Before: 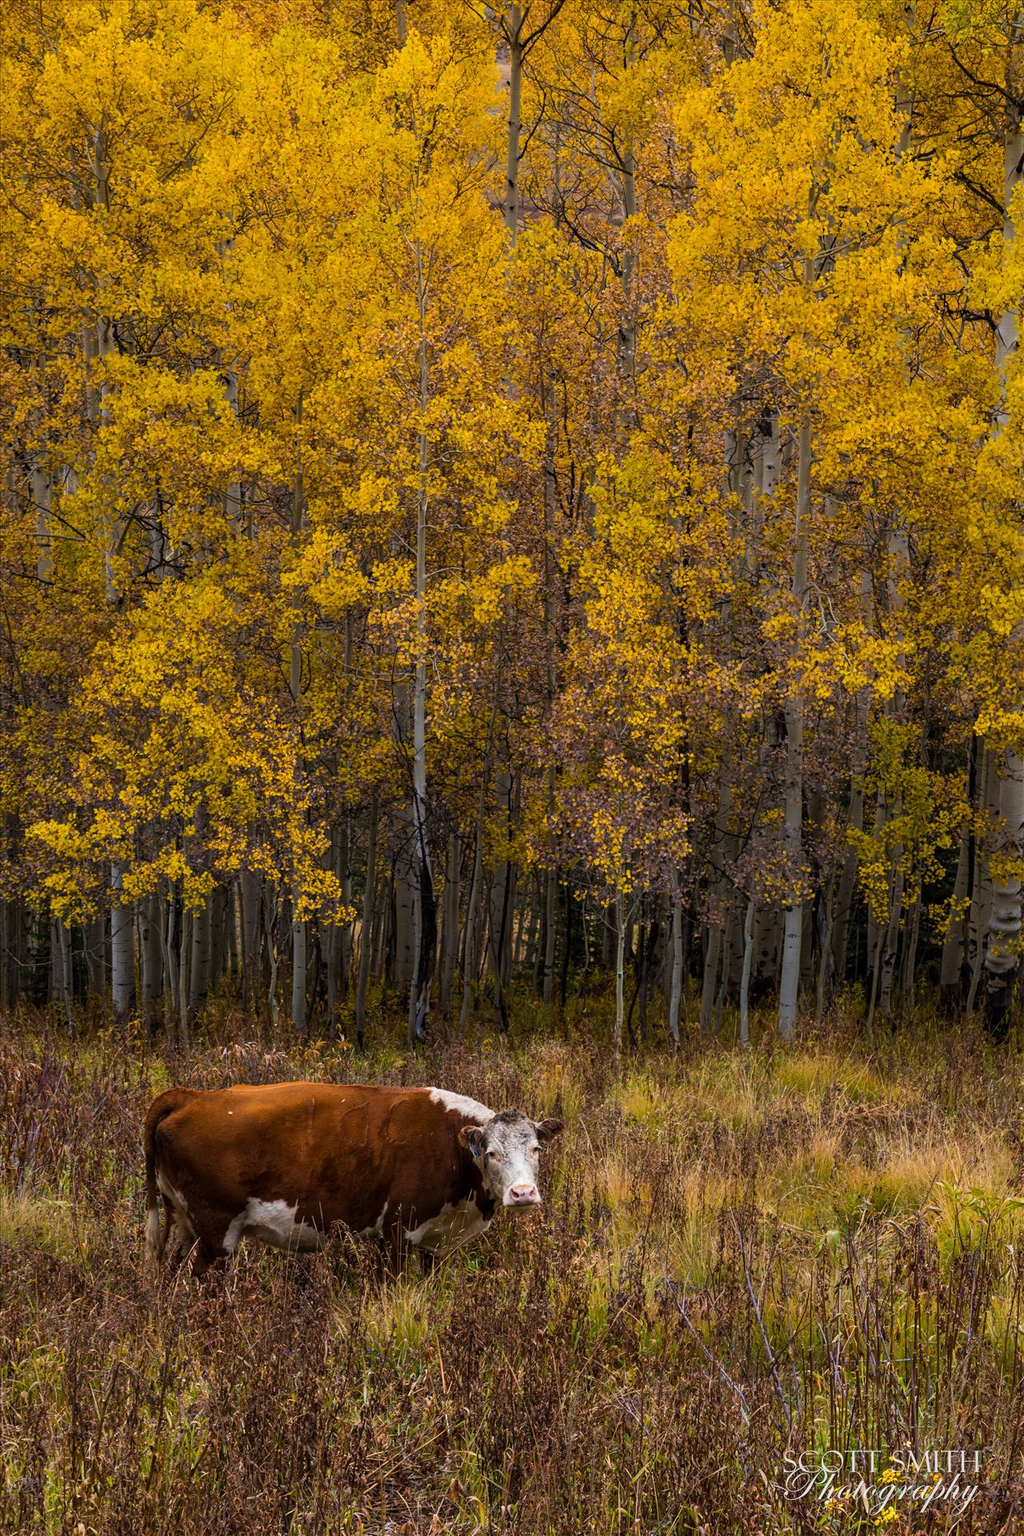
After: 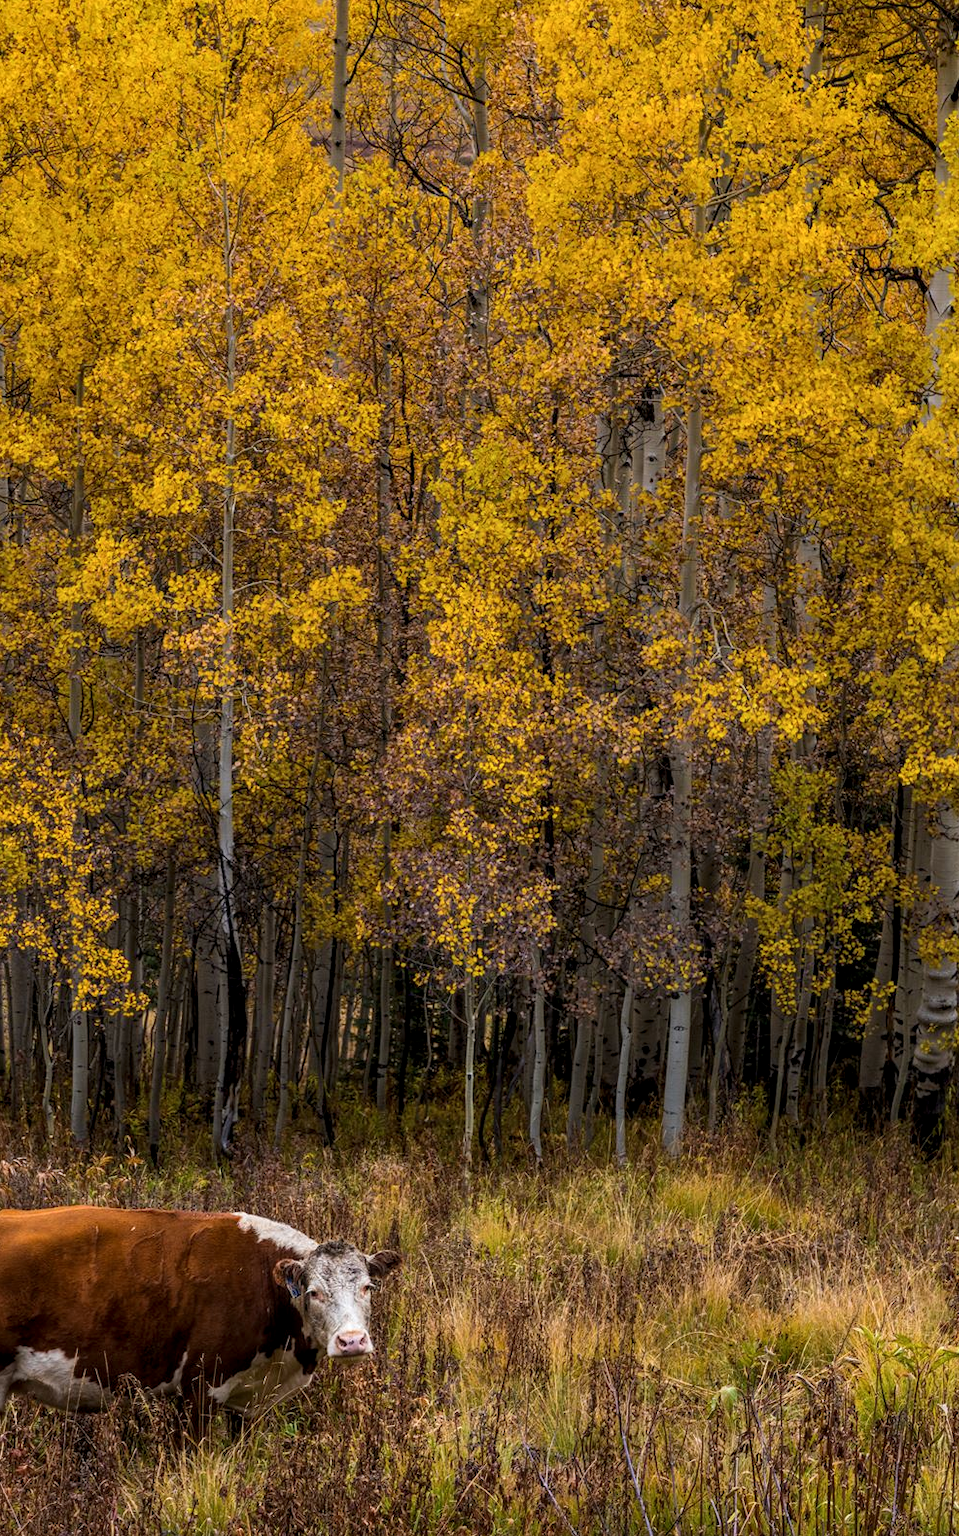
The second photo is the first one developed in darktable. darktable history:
local contrast: on, module defaults
crop: left 22.836%, top 5.88%, bottom 11.792%
